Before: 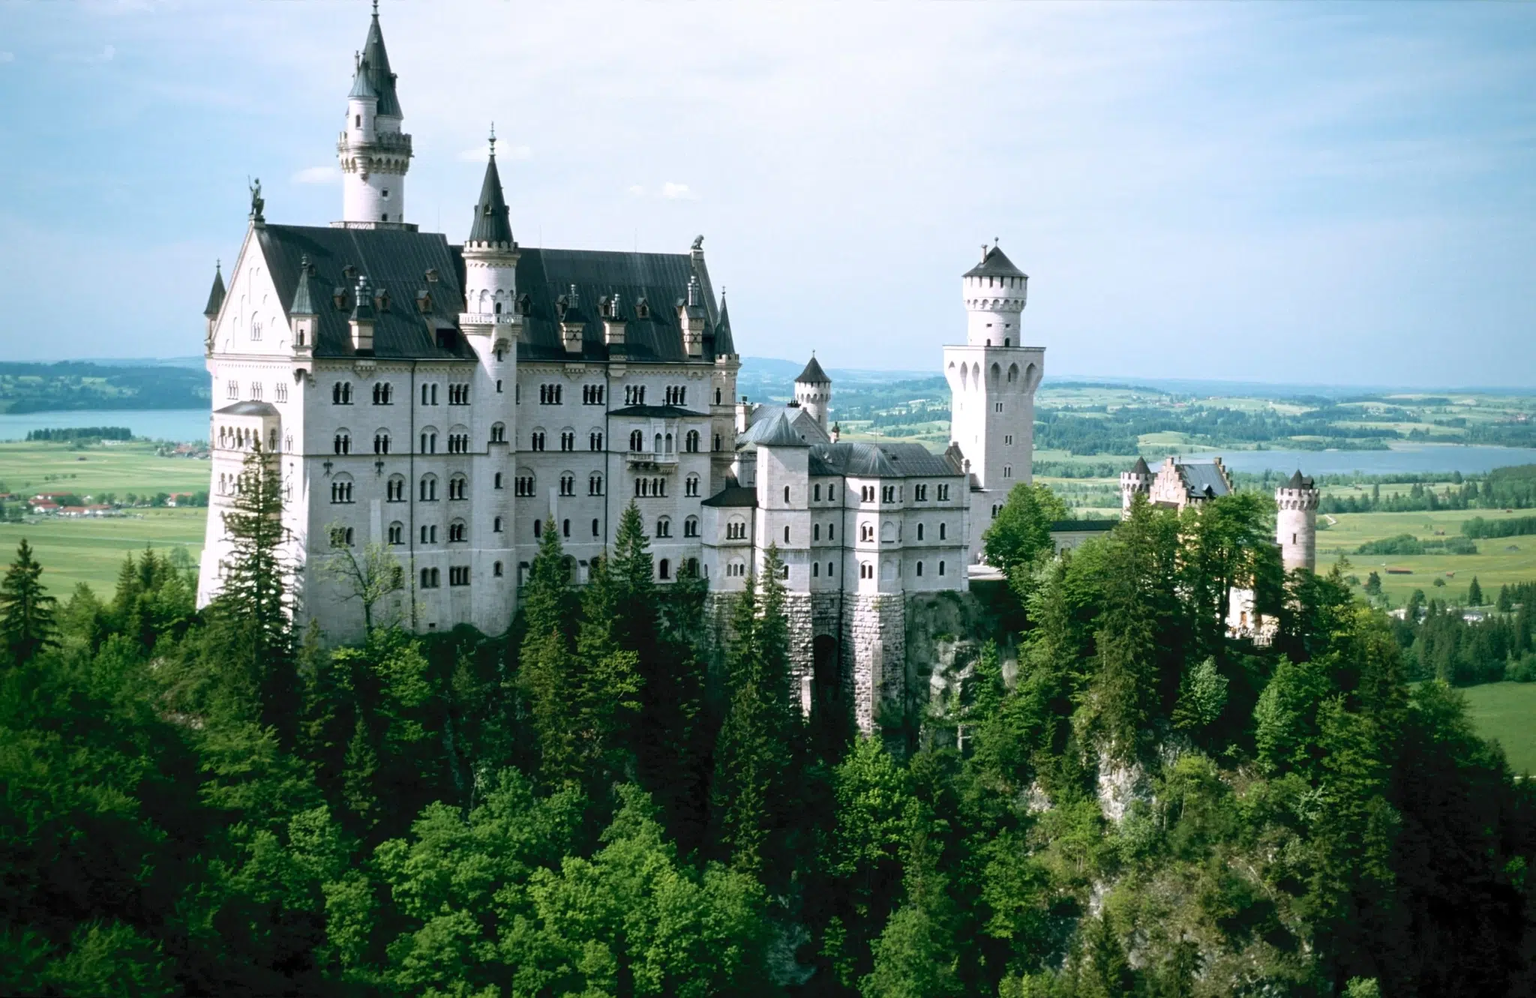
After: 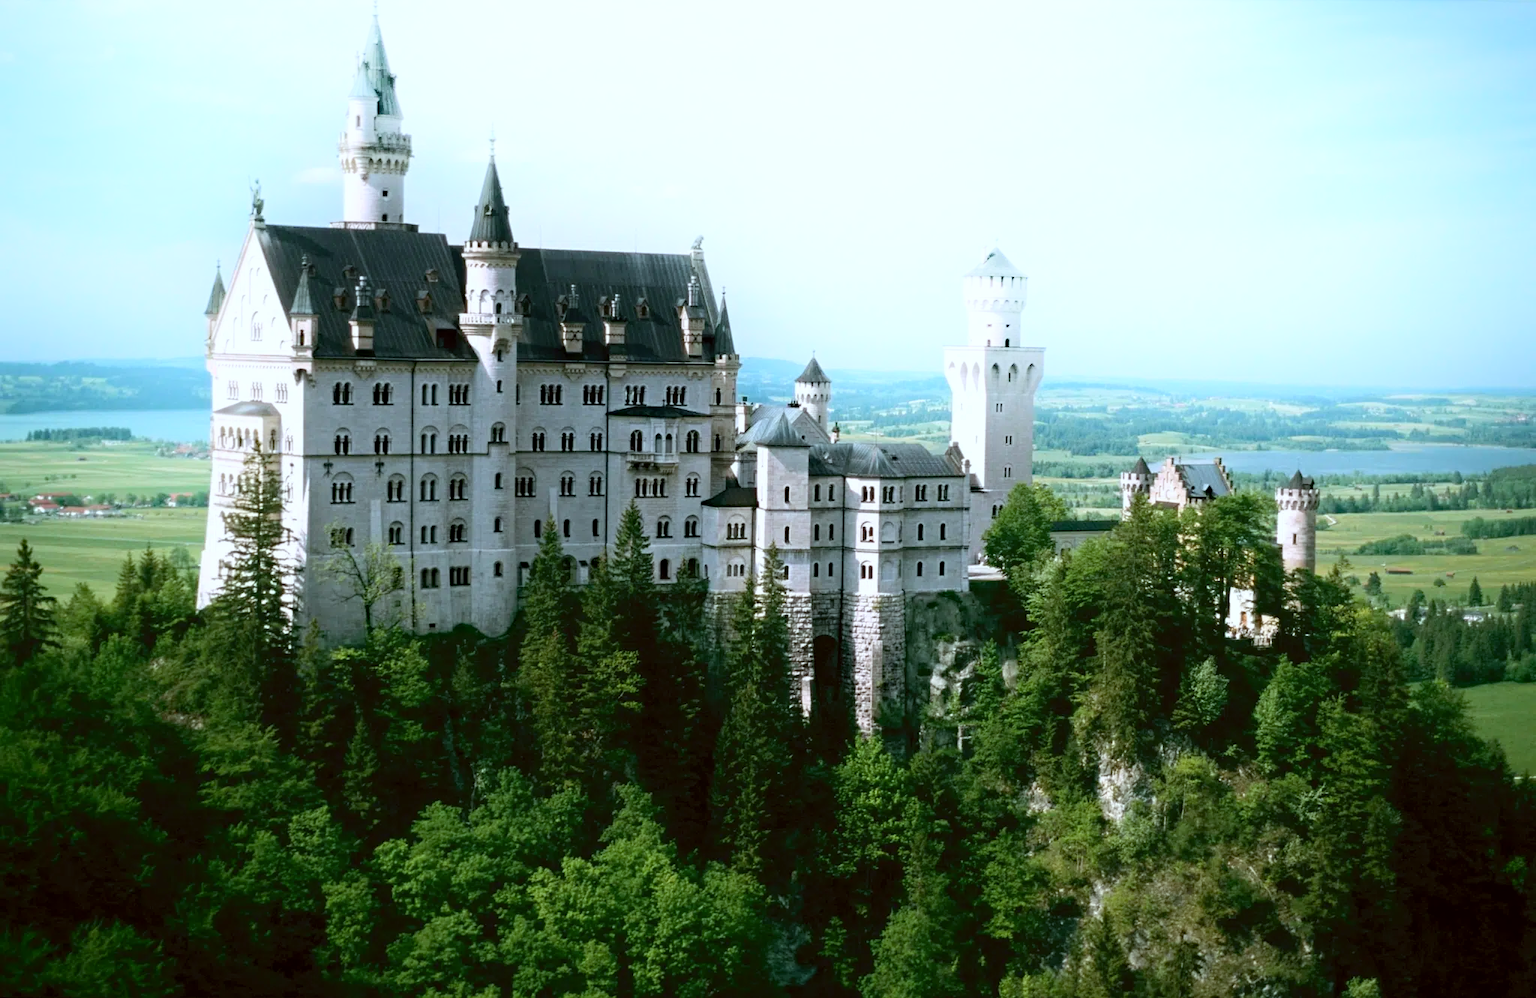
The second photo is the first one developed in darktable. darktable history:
shadows and highlights: shadows -21.98, highlights 99.14, soften with gaussian
haze removal: compatibility mode true, adaptive false
color correction: highlights a* -3.46, highlights b* -6.38, shadows a* 3.19, shadows b* 5.69
